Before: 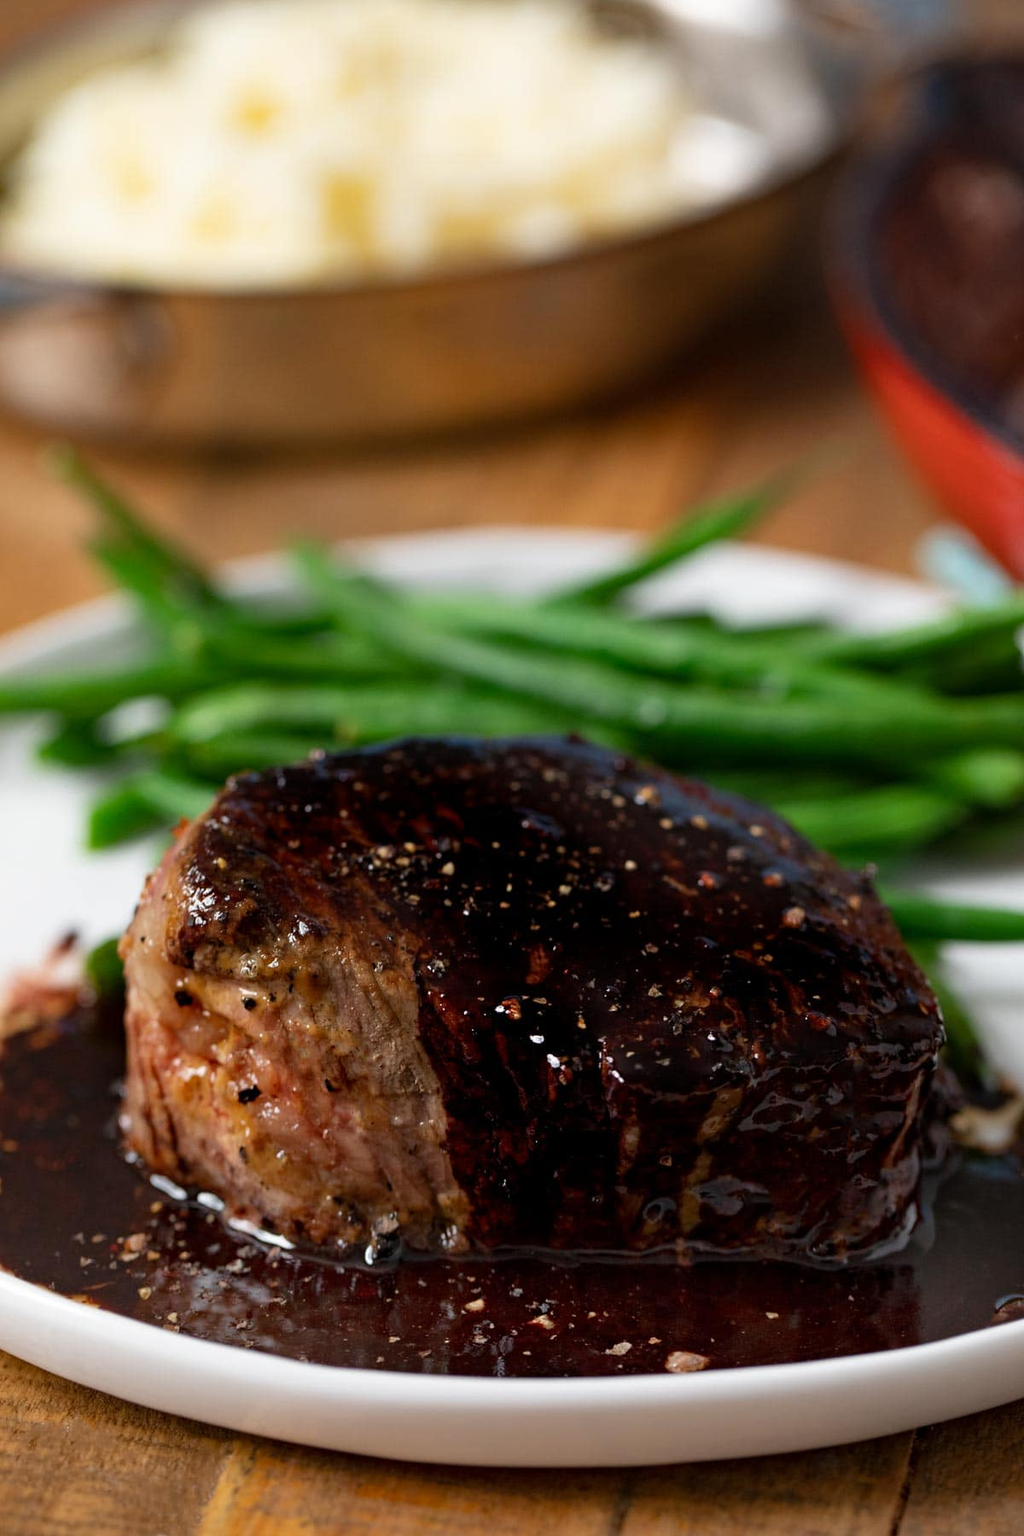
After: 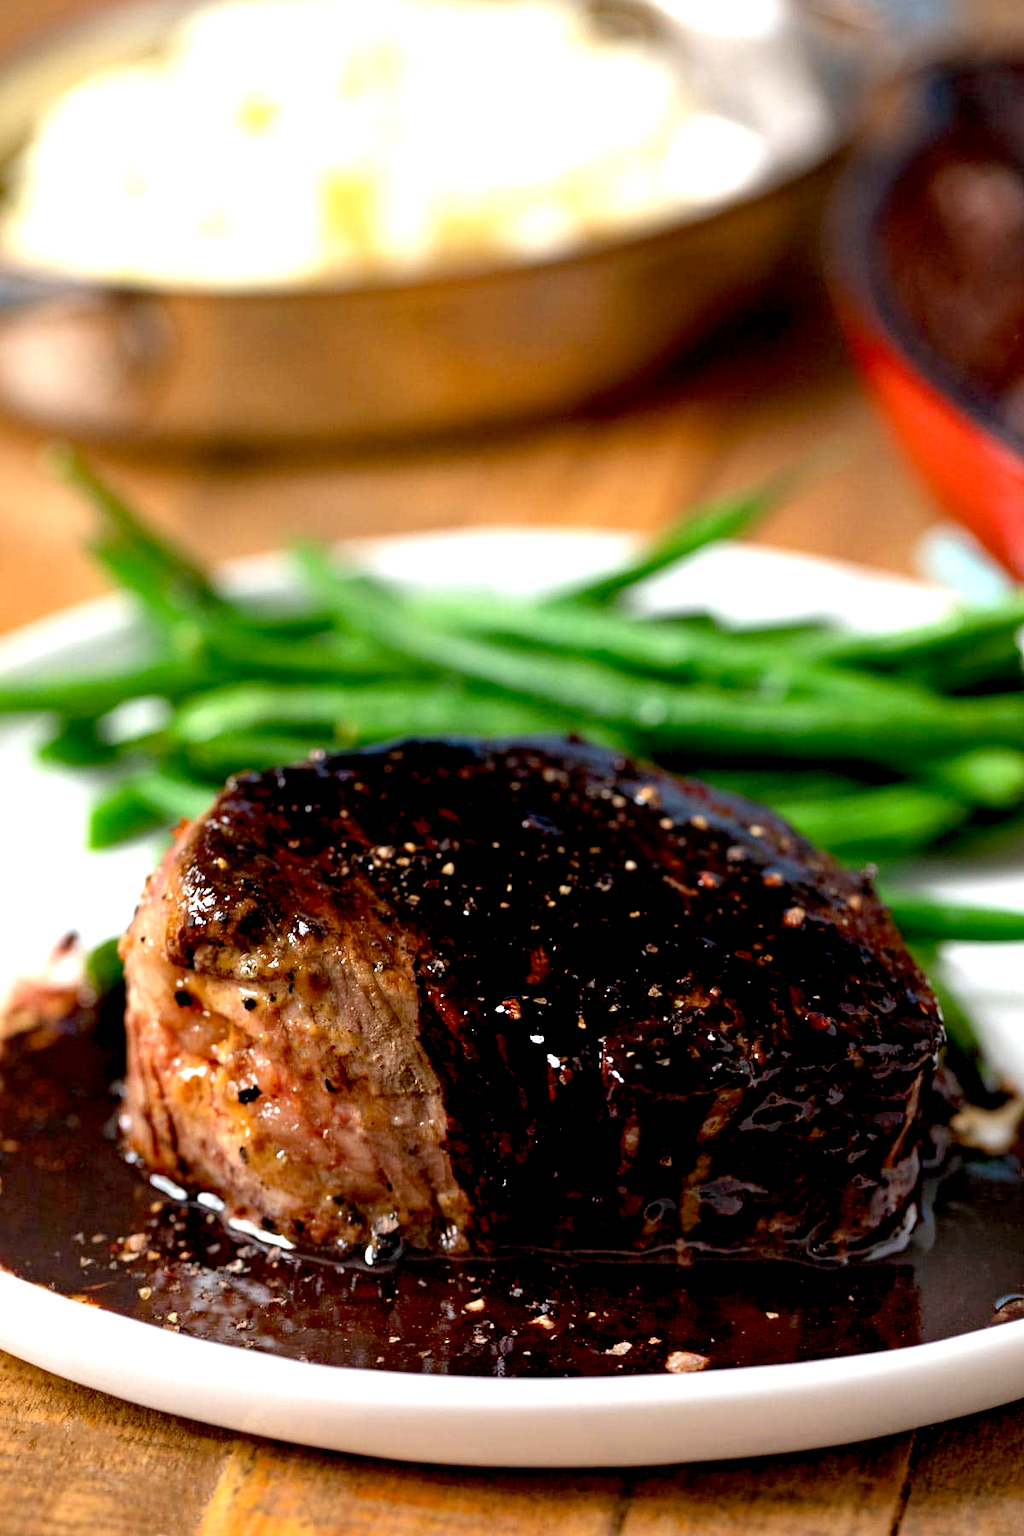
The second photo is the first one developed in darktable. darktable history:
exposure: black level correction 0.008, exposure 0.974 EV, compensate highlight preservation false
